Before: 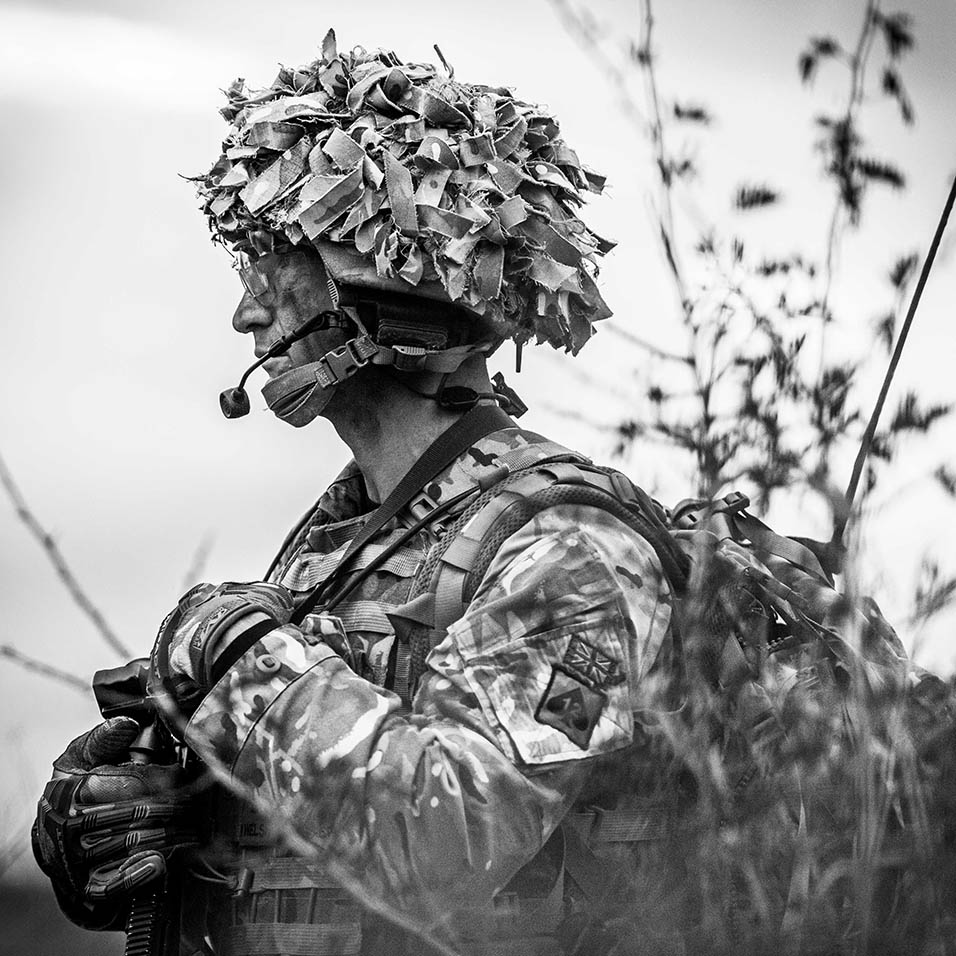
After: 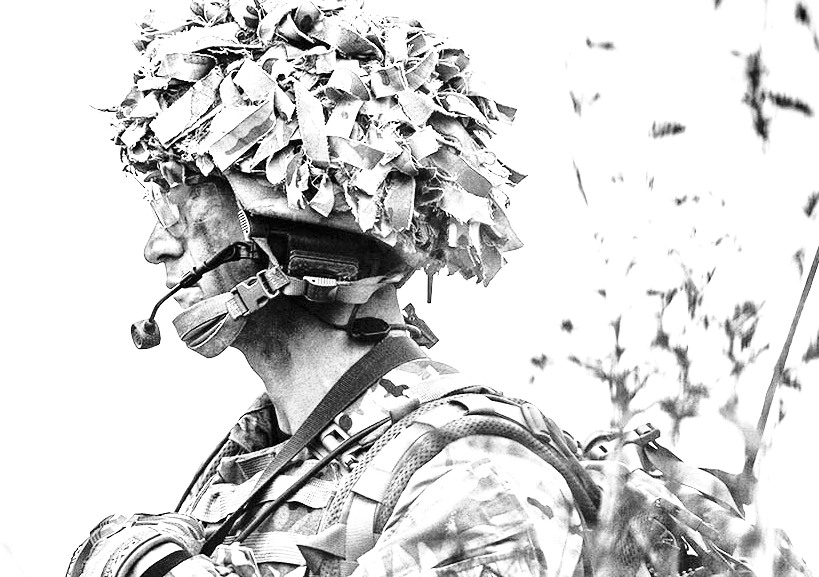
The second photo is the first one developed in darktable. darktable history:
base curve: curves: ch0 [(0, 0) (0.028, 0.03) (0.121, 0.232) (0.46, 0.748) (0.859, 0.968) (1, 1)], preserve colors none
exposure: black level correction 0, exposure 1.4 EV, compensate highlight preservation false
crop and rotate: left 9.345%, top 7.22%, right 4.982%, bottom 32.331%
